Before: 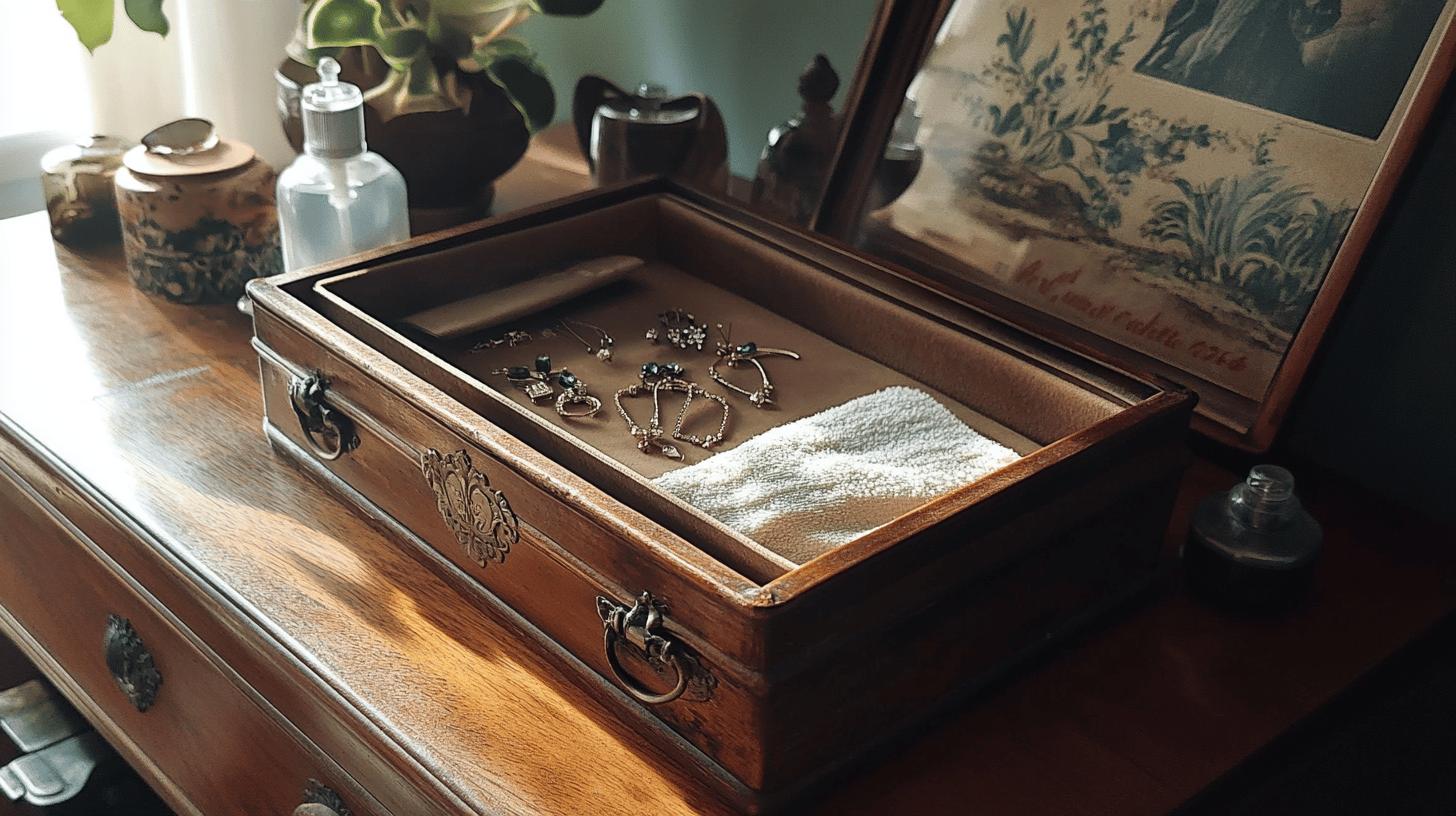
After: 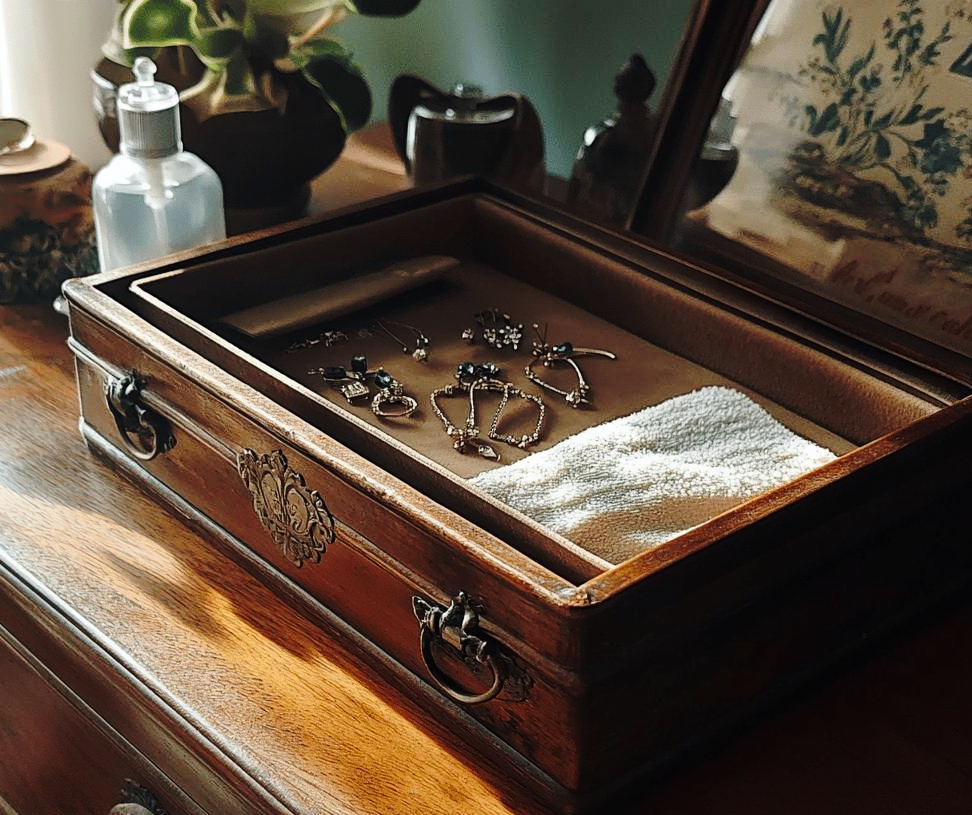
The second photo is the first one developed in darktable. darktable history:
base curve: curves: ch0 [(0, 0) (0.073, 0.04) (0.157, 0.139) (0.492, 0.492) (0.758, 0.758) (1, 1)], preserve colors none
crop and rotate: left 12.683%, right 20.538%
